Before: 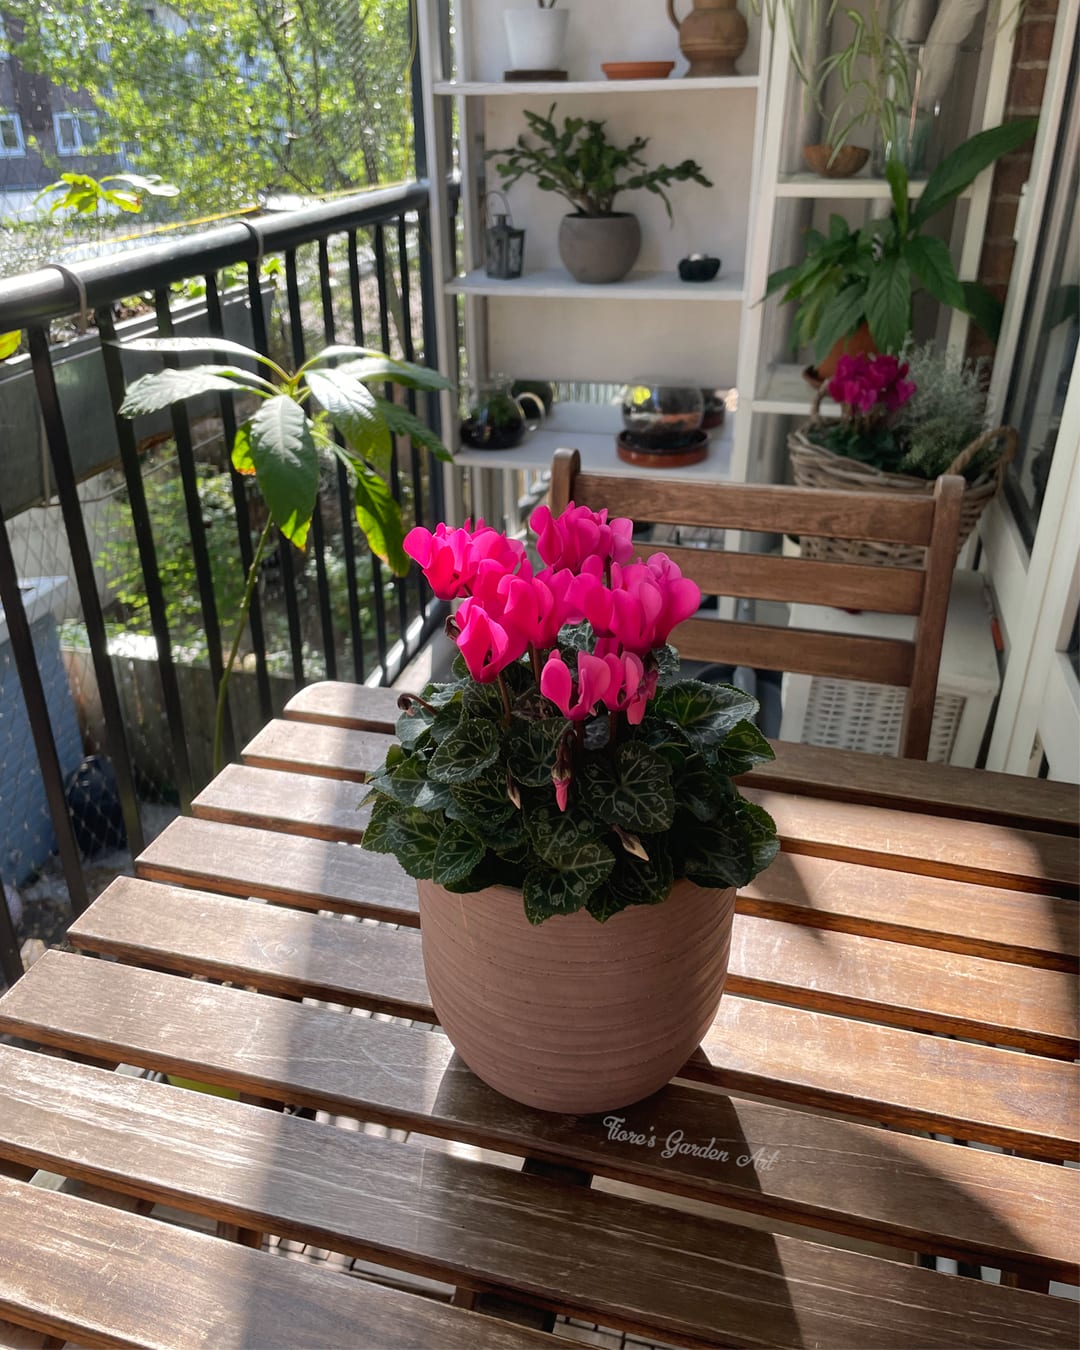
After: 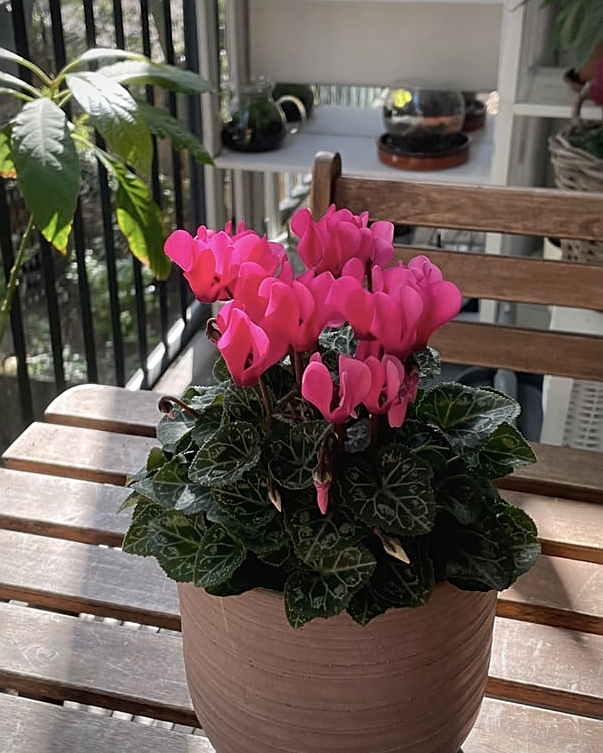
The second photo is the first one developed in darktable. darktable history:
vignetting: fall-off radius 63.6%
color contrast: green-magenta contrast 0.84, blue-yellow contrast 0.86
sharpen: on, module defaults
crop and rotate: left 22.13%, top 22.054%, right 22.026%, bottom 22.102%
